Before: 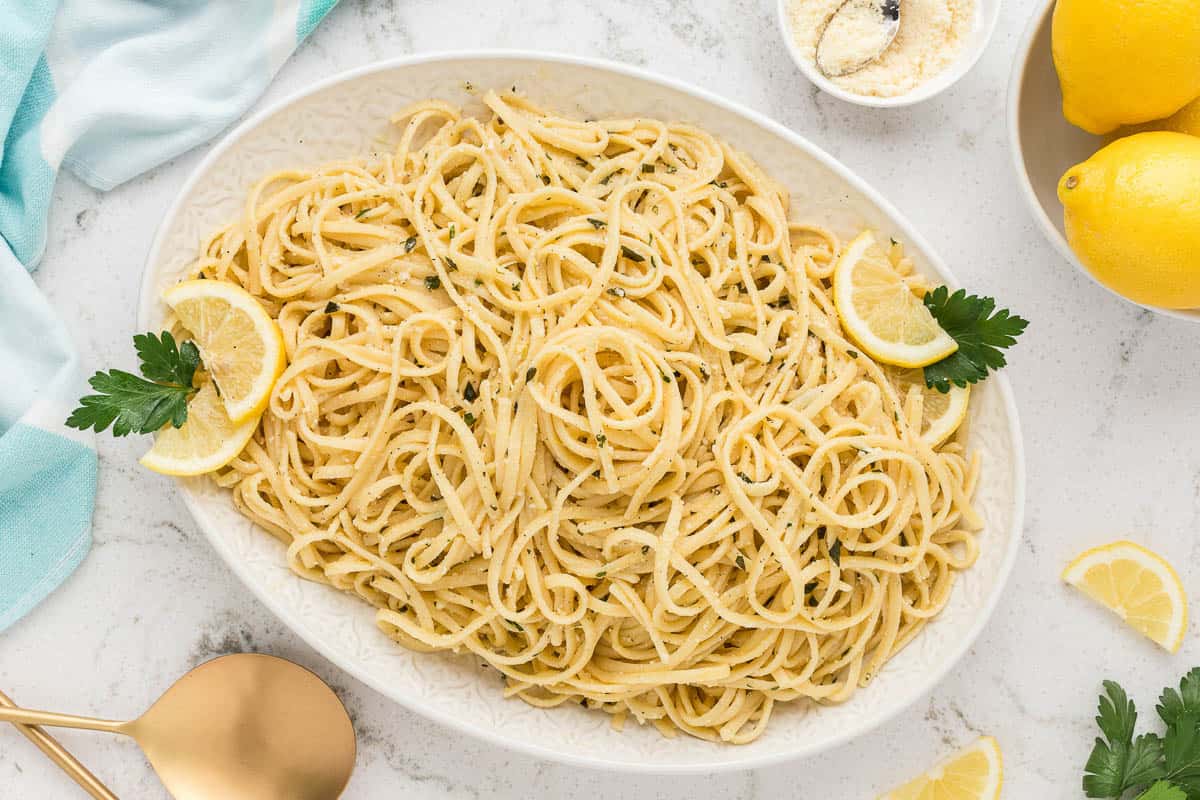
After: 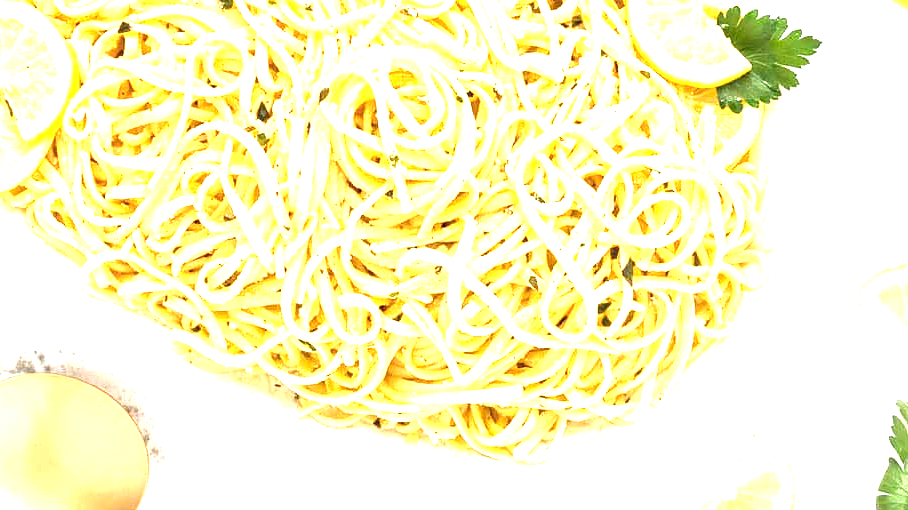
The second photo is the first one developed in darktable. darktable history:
exposure: exposure 2 EV, compensate exposure bias true, compensate highlight preservation false
crop and rotate: left 17.299%, top 35.115%, right 7.015%, bottom 1.024%
